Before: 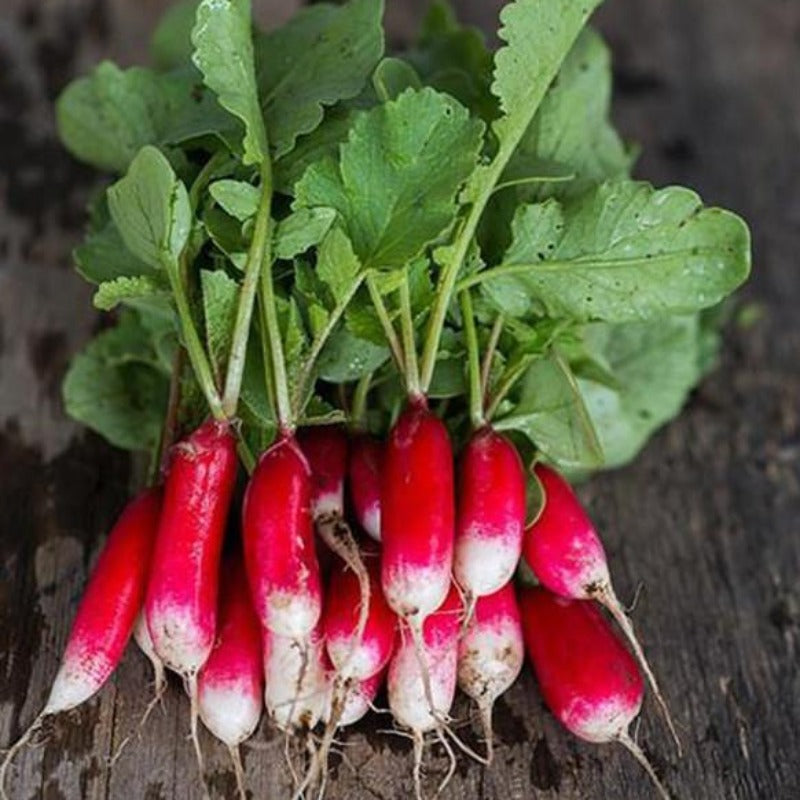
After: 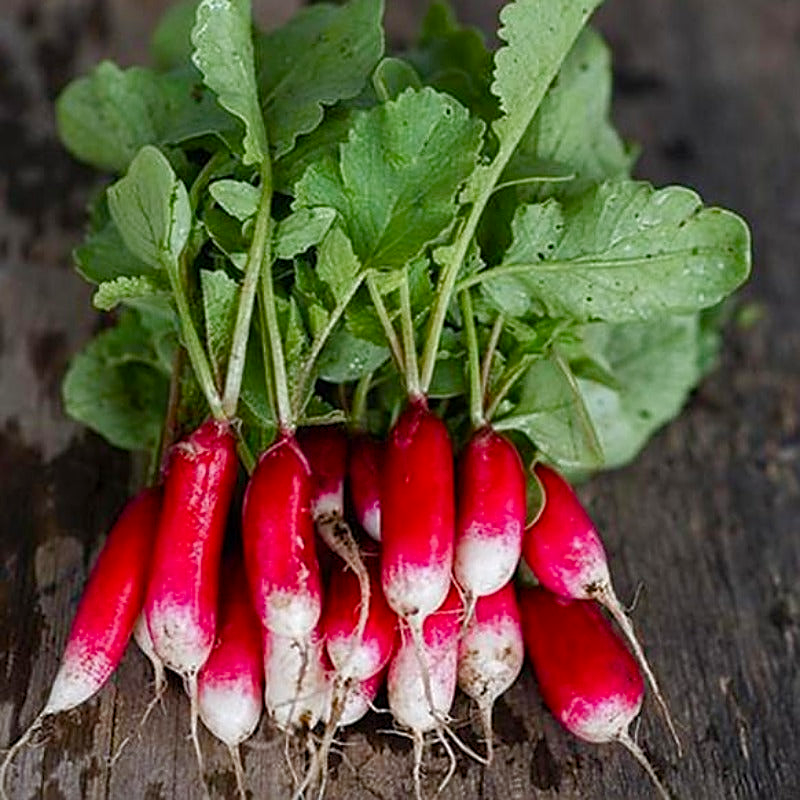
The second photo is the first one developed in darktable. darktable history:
sharpen: on, module defaults
color balance rgb: perceptual saturation grading › global saturation 20%, perceptual saturation grading › highlights -50%, perceptual saturation grading › shadows 30%
